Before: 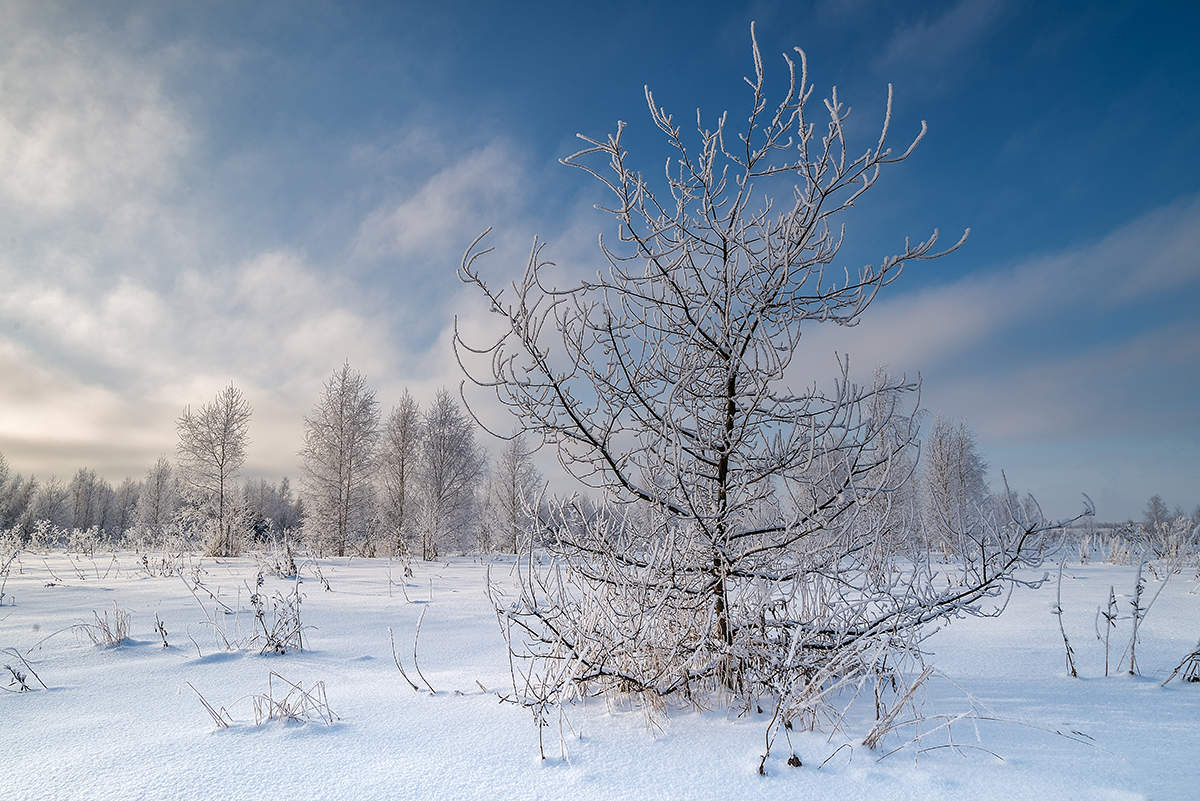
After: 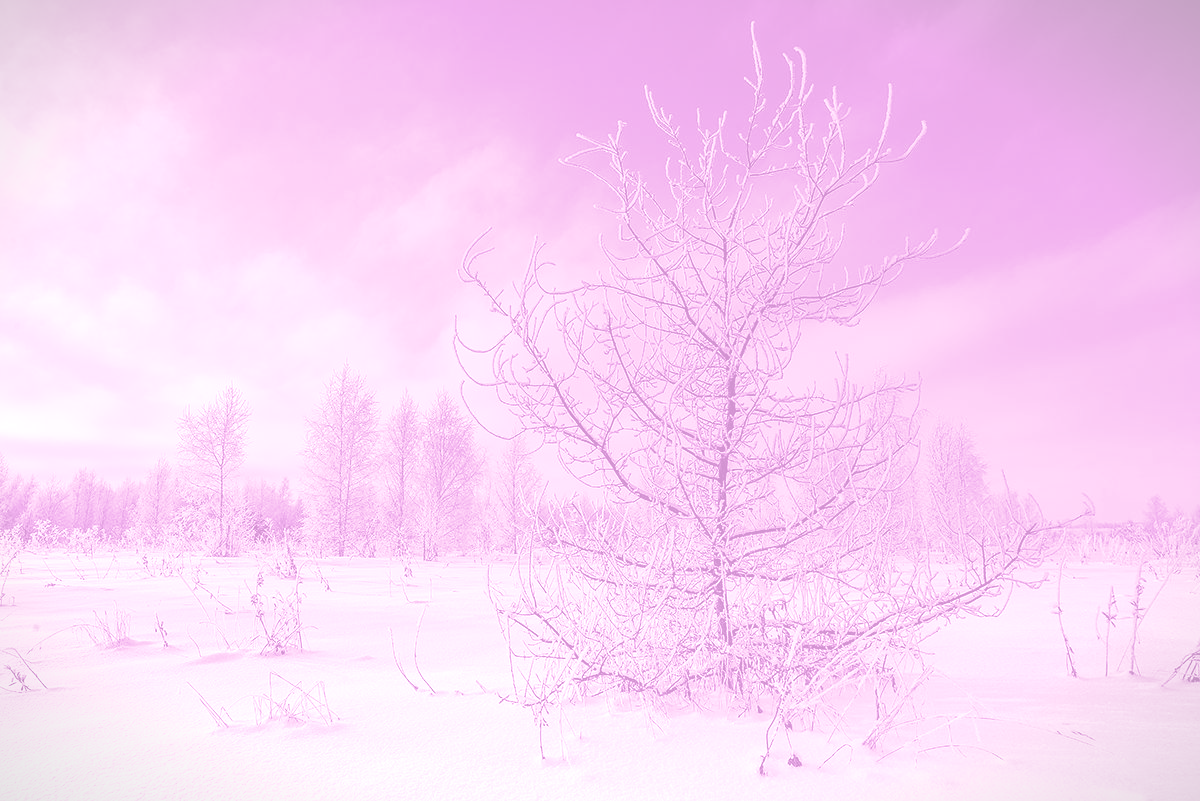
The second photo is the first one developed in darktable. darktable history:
split-toning: on, module defaults
vignetting: fall-off start 100%, brightness -0.282, width/height ratio 1.31
colorize: hue 331.2°, saturation 75%, source mix 30.28%, lightness 70.52%, version 1
levels: levels [0, 0.499, 1]
color calibration: illuminant as shot in camera, x 0.37, y 0.382, temperature 4313.32 K
